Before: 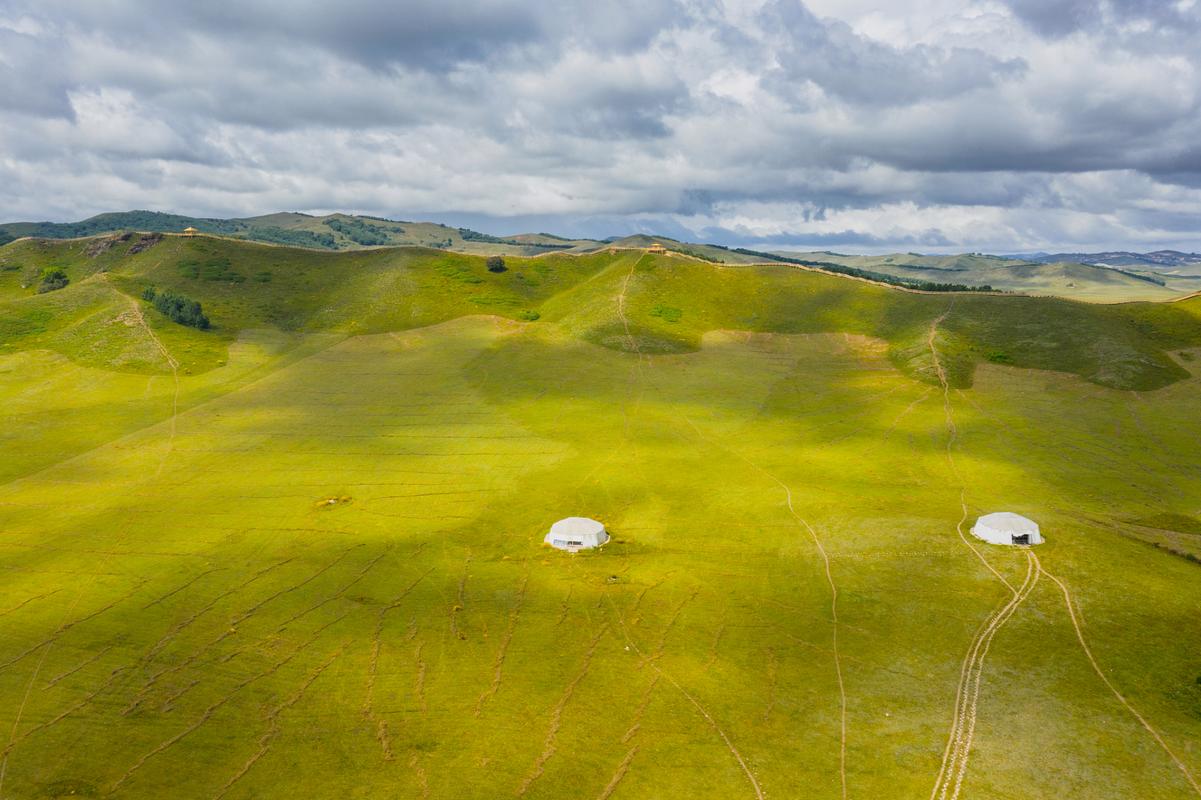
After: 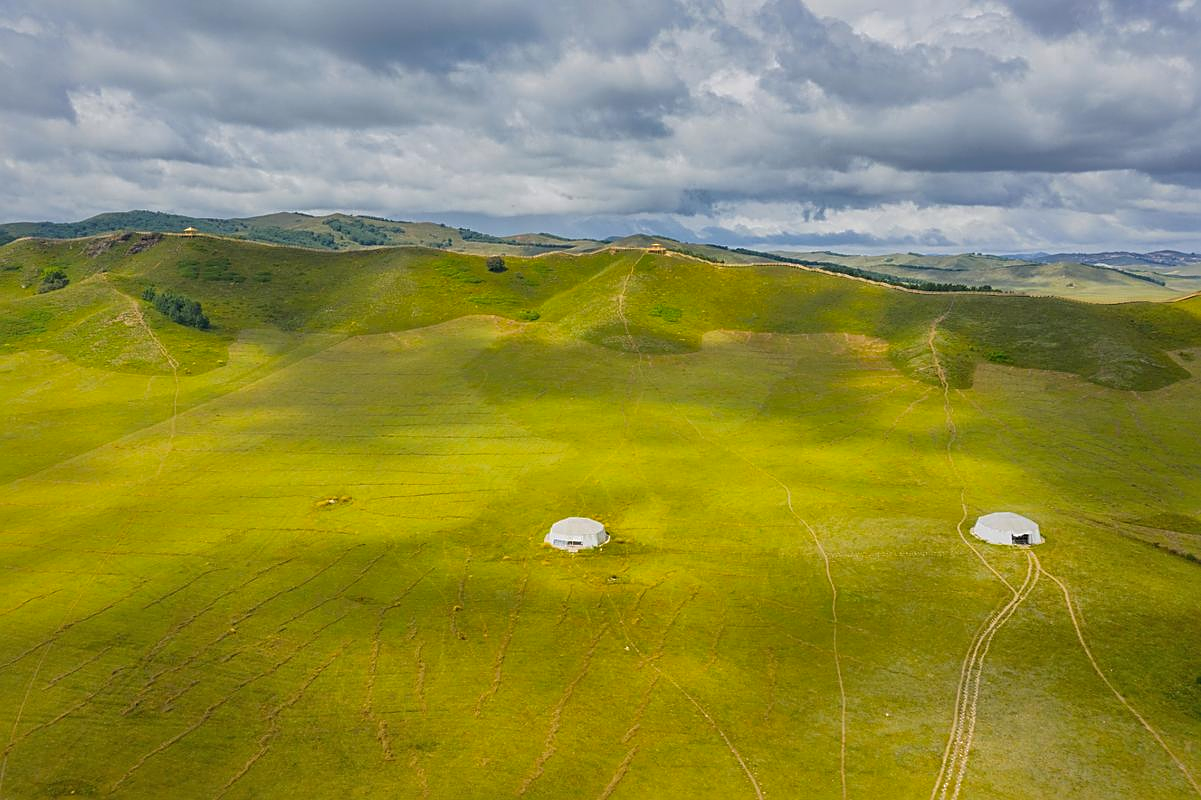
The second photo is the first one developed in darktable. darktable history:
shadows and highlights: shadows 40.28, highlights -59.82
sharpen: on, module defaults
